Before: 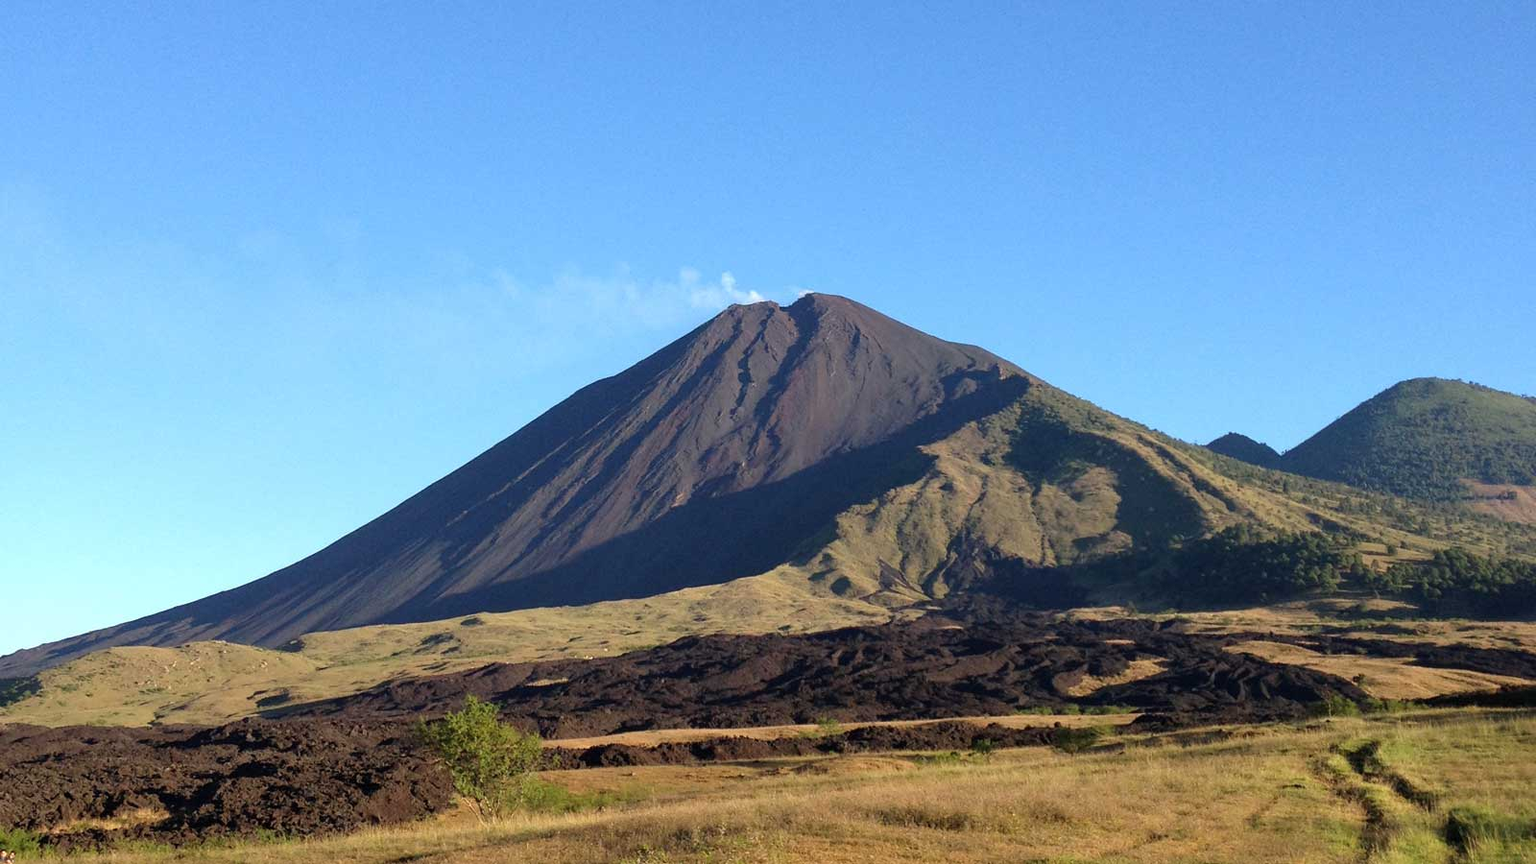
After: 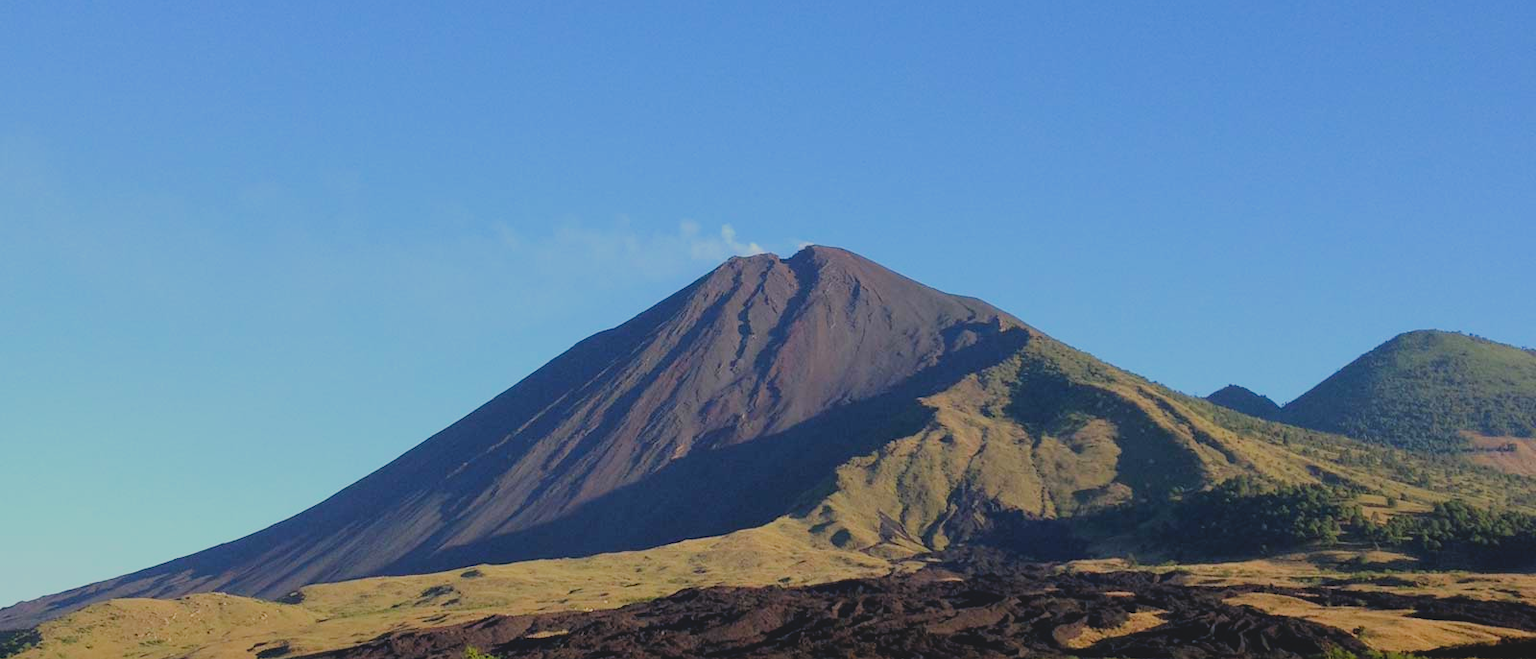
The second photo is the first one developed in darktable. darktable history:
exposure: exposure -0.067 EV, compensate highlight preservation false
contrast brightness saturation: contrast -0.19, saturation 0.188
crop: top 5.655%, bottom 17.929%
filmic rgb: black relative exposure -7.65 EV, white relative exposure 4.56 EV, threshold 3 EV, hardness 3.61, enable highlight reconstruction true
